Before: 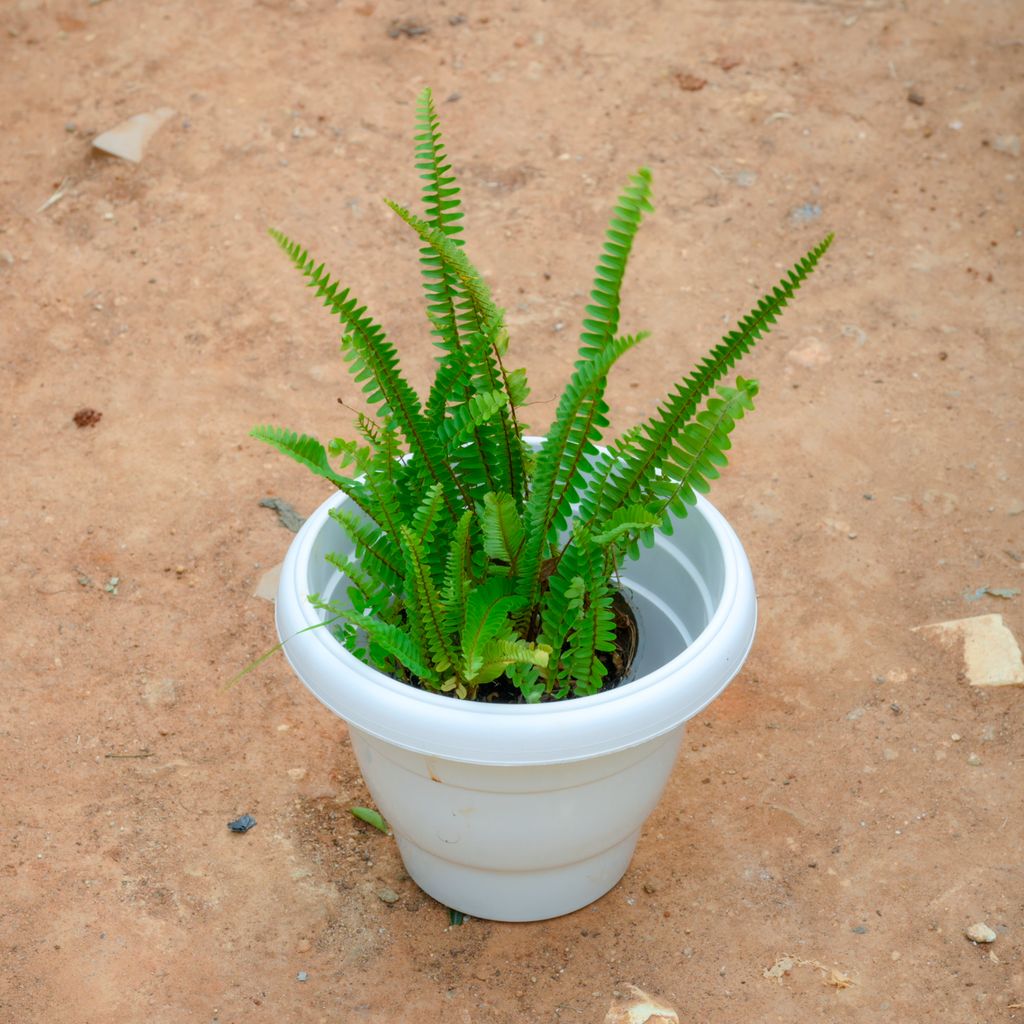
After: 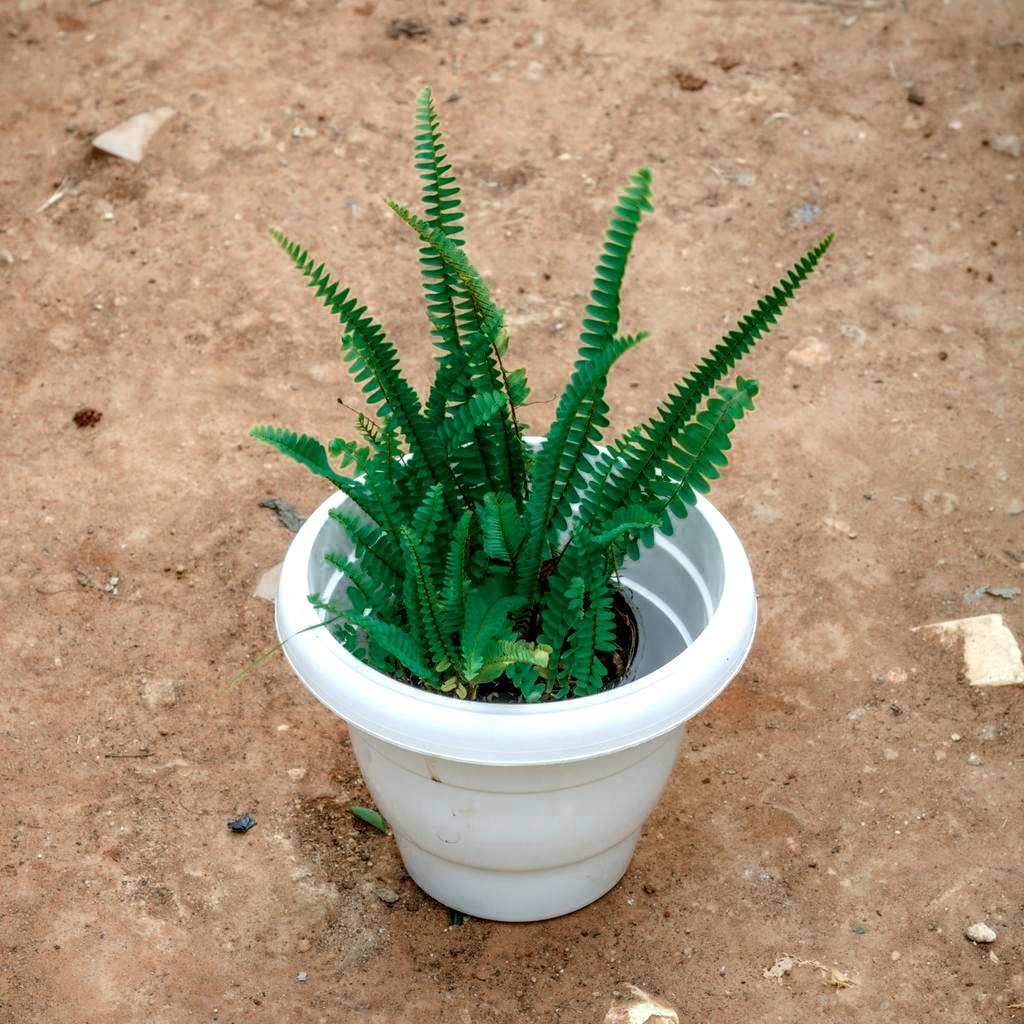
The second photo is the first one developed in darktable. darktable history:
color zones: curves: ch0 [(0, 0.5) (0.125, 0.4) (0.25, 0.5) (0.375, 0.4) (0.5, 0.4) (0.625, 0.6) (0.75, 0.6) (0.875, 0.5)]; ch1 [(0, 0.4) (0.125, 0.5) (0.25, 0.4) (0.375, 0.4) (0.5, 0.4) (0.625, 0.4) (0.75, 0.5) (0.875, 0.4)]; ch2 [(0, 0.6) (0.125, 0.5) (0.25, 0.5) (0.375, 0.6) (0.5, 0.6) (0.625, 0.5) (0.75, 0.5) (0.875, 0.5)]
local contrast: highlights 0%, shadows 3%, detail 182%
